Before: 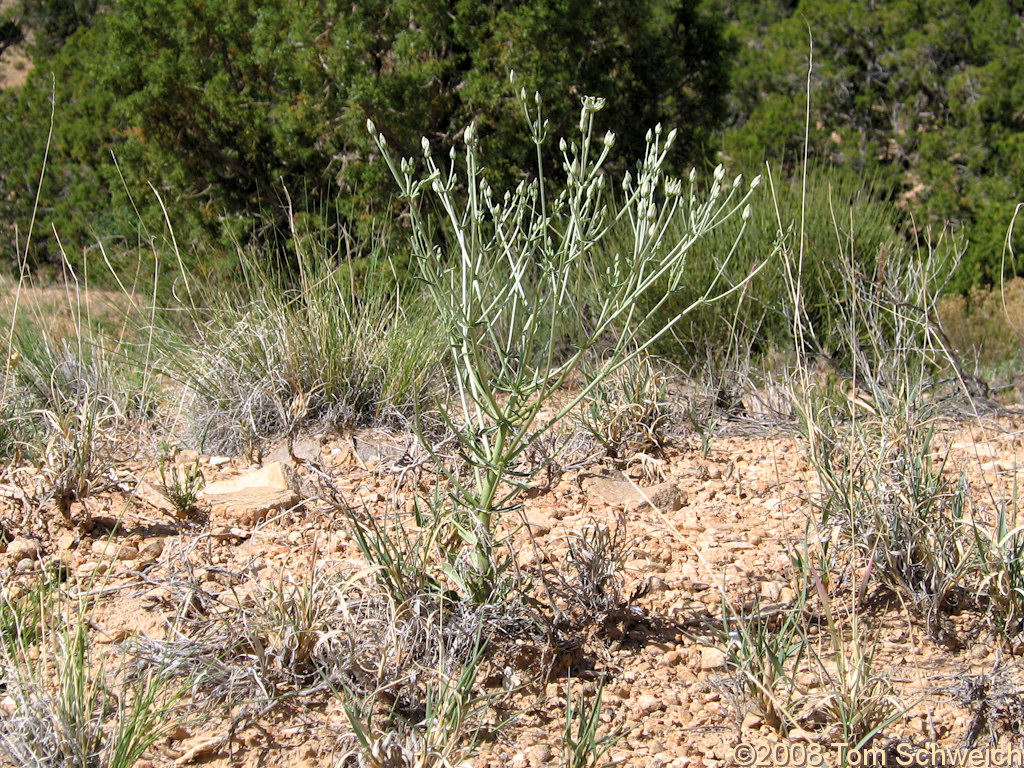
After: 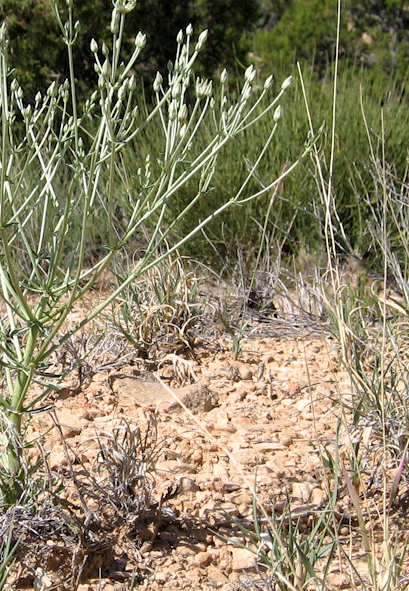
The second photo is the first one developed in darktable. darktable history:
crop: left 45.813%, top 12.903%, right 14.178%, bottom 10.041%
